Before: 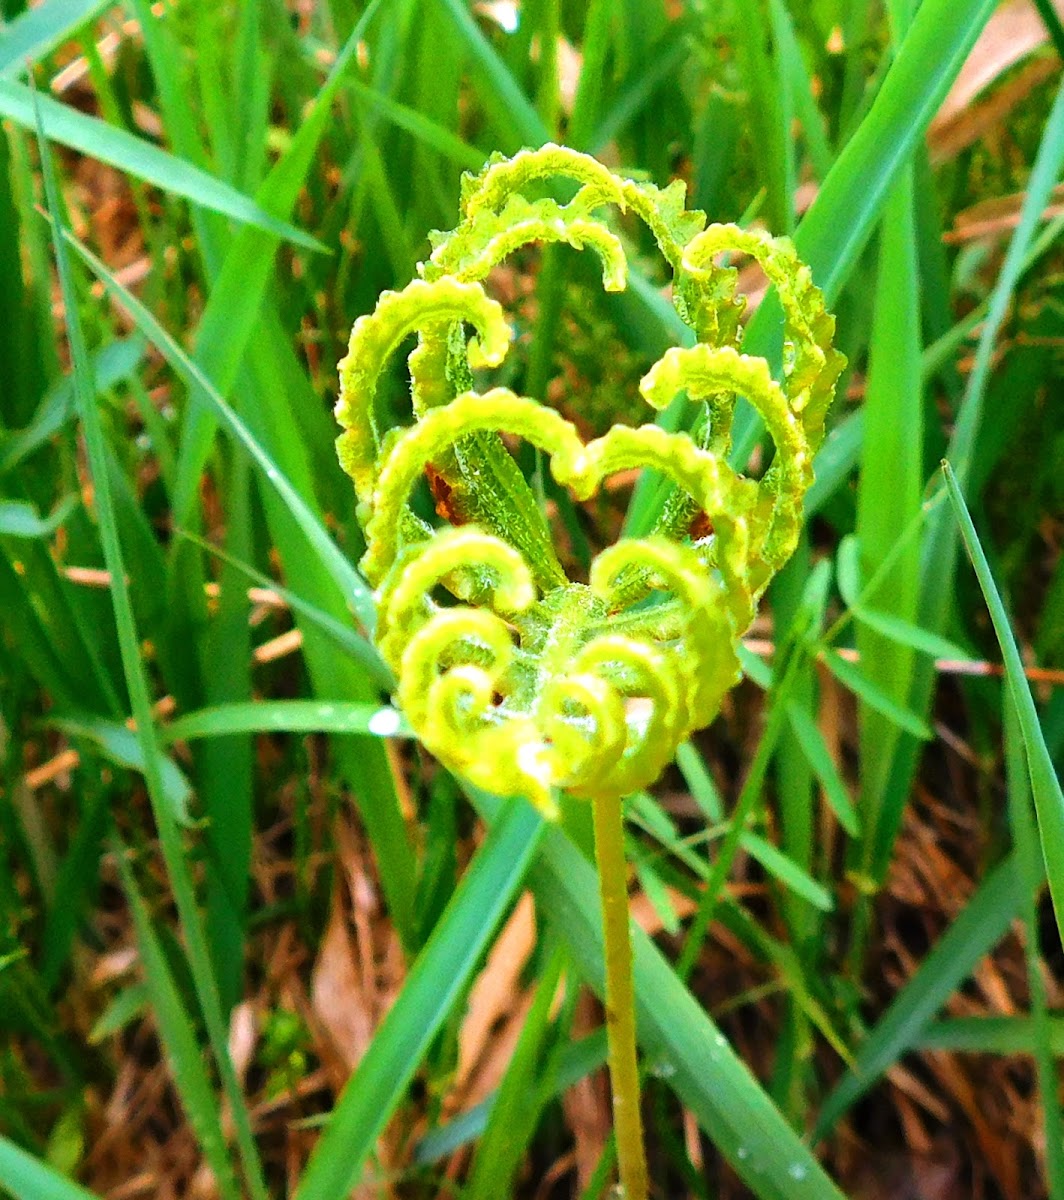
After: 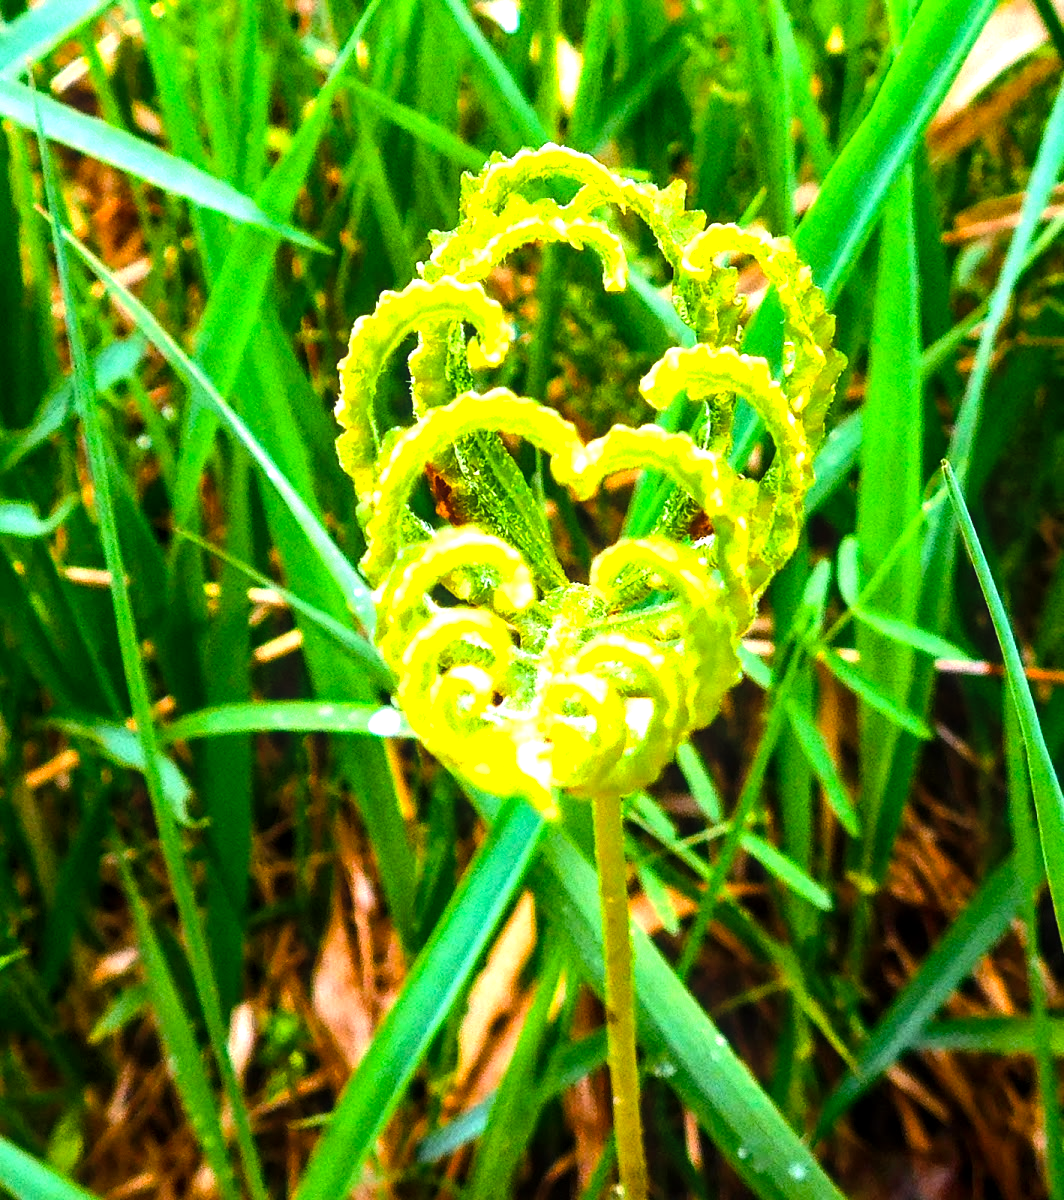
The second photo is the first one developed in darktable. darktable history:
tone equalizer: -8 EV -0.75 EV, -7 EV -0.7 EV, -6 EV -0.6 EV, -5 EV -0.4 EV, -3 EV 0.4 EV, -2 EV 0.6 EV, -1 EV 0.7 EV, +0 EV 0.75 EV, edges refinement/feathering 500, mask exposure compensation -1.57 EV, preserve details no
color balance rgb: linear chroma grading › shadows 16%, perceptual saturation grading › global saturation 8%, perceptual saturation grading › shadows 4%, perceptual brilliance grading › global brilliance 2%, perceptual brilliance grading › highlights 8%, perceptual brilliance grading › shadows -4%, global vibrance 16%, saturation formula JzAzBz (2021)
local contrast: on, module defaults
color correction: saturation 0.98
